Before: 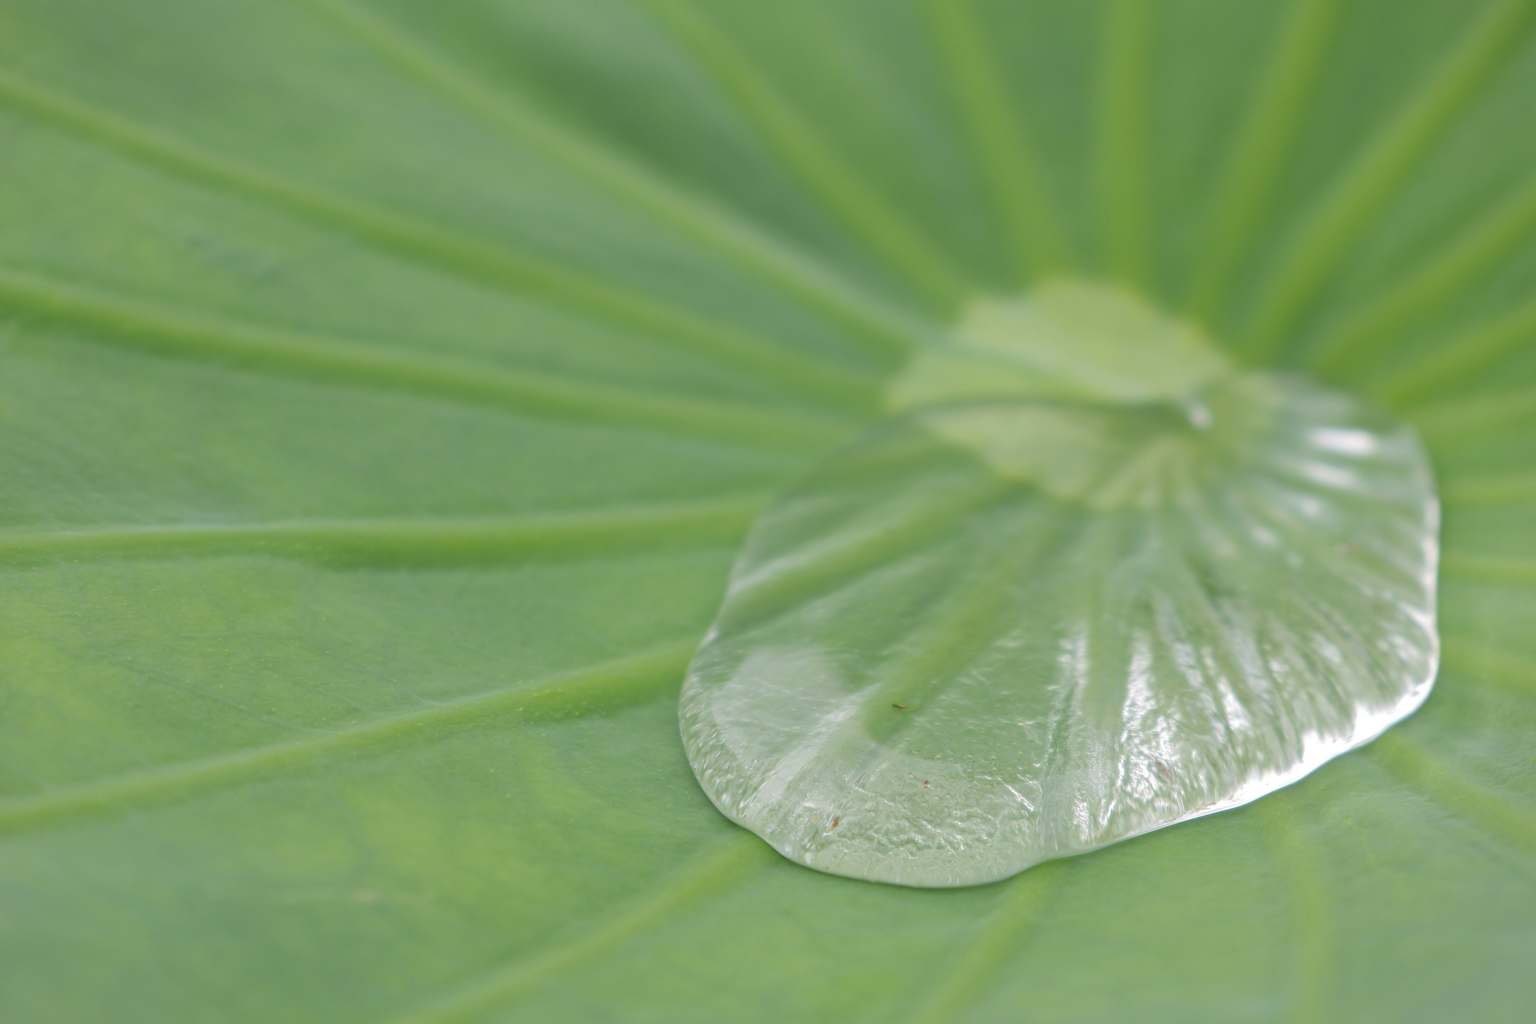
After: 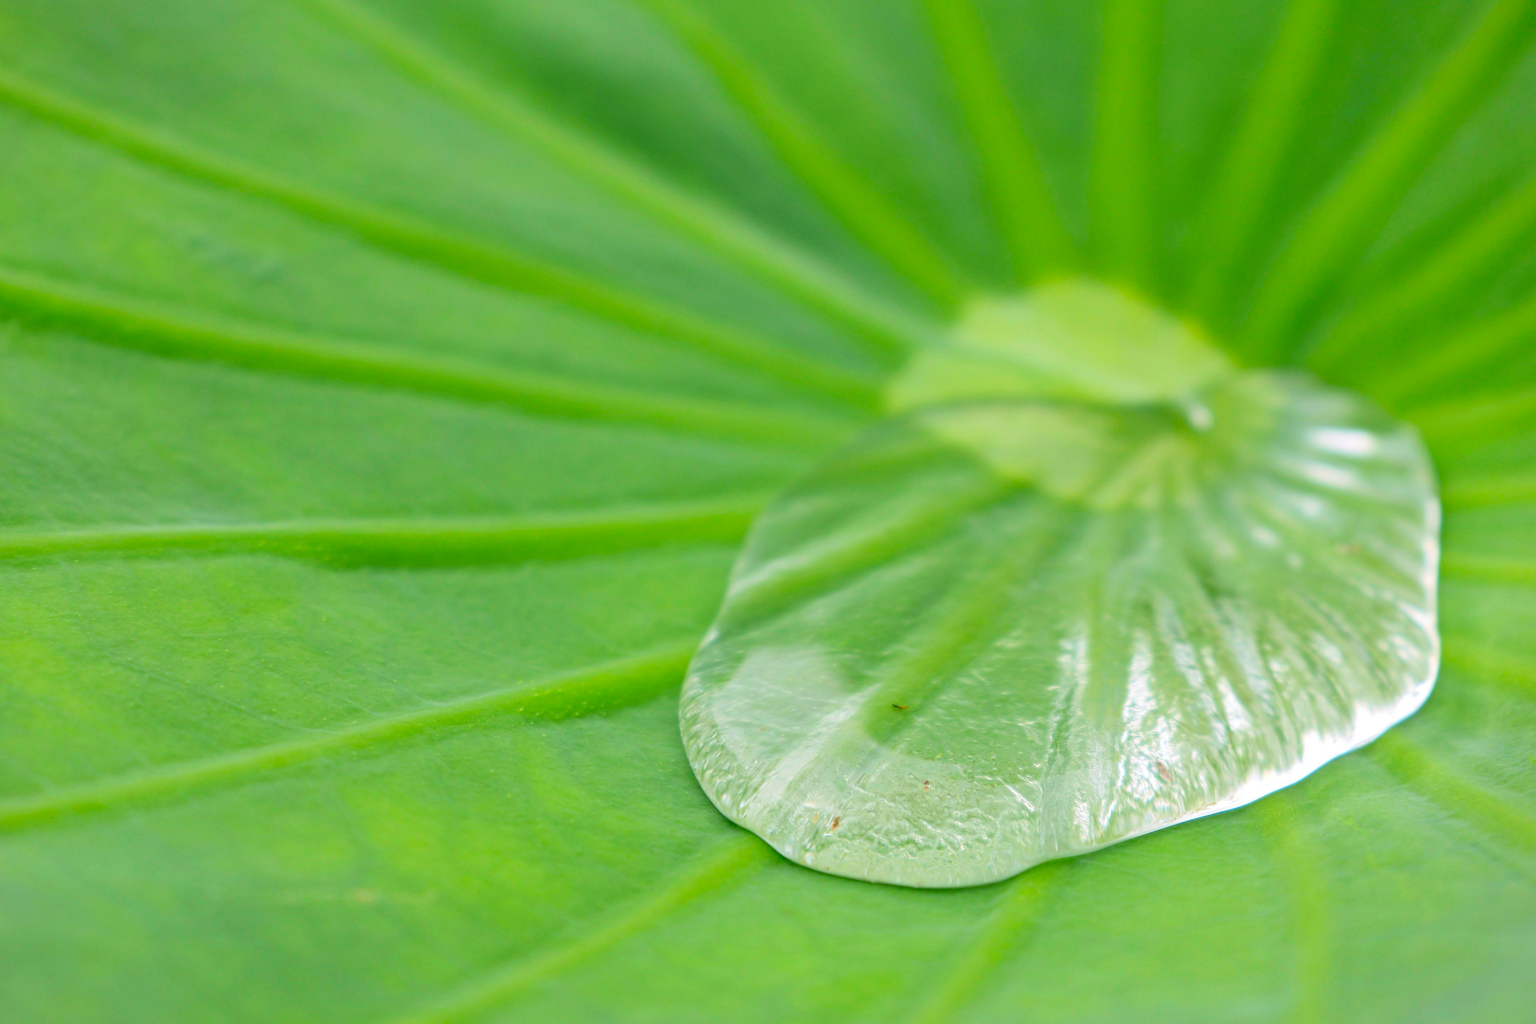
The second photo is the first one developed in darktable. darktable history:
contrast brightness saturation: contrast 0.259, brightness 0.02, saturation 0.876
